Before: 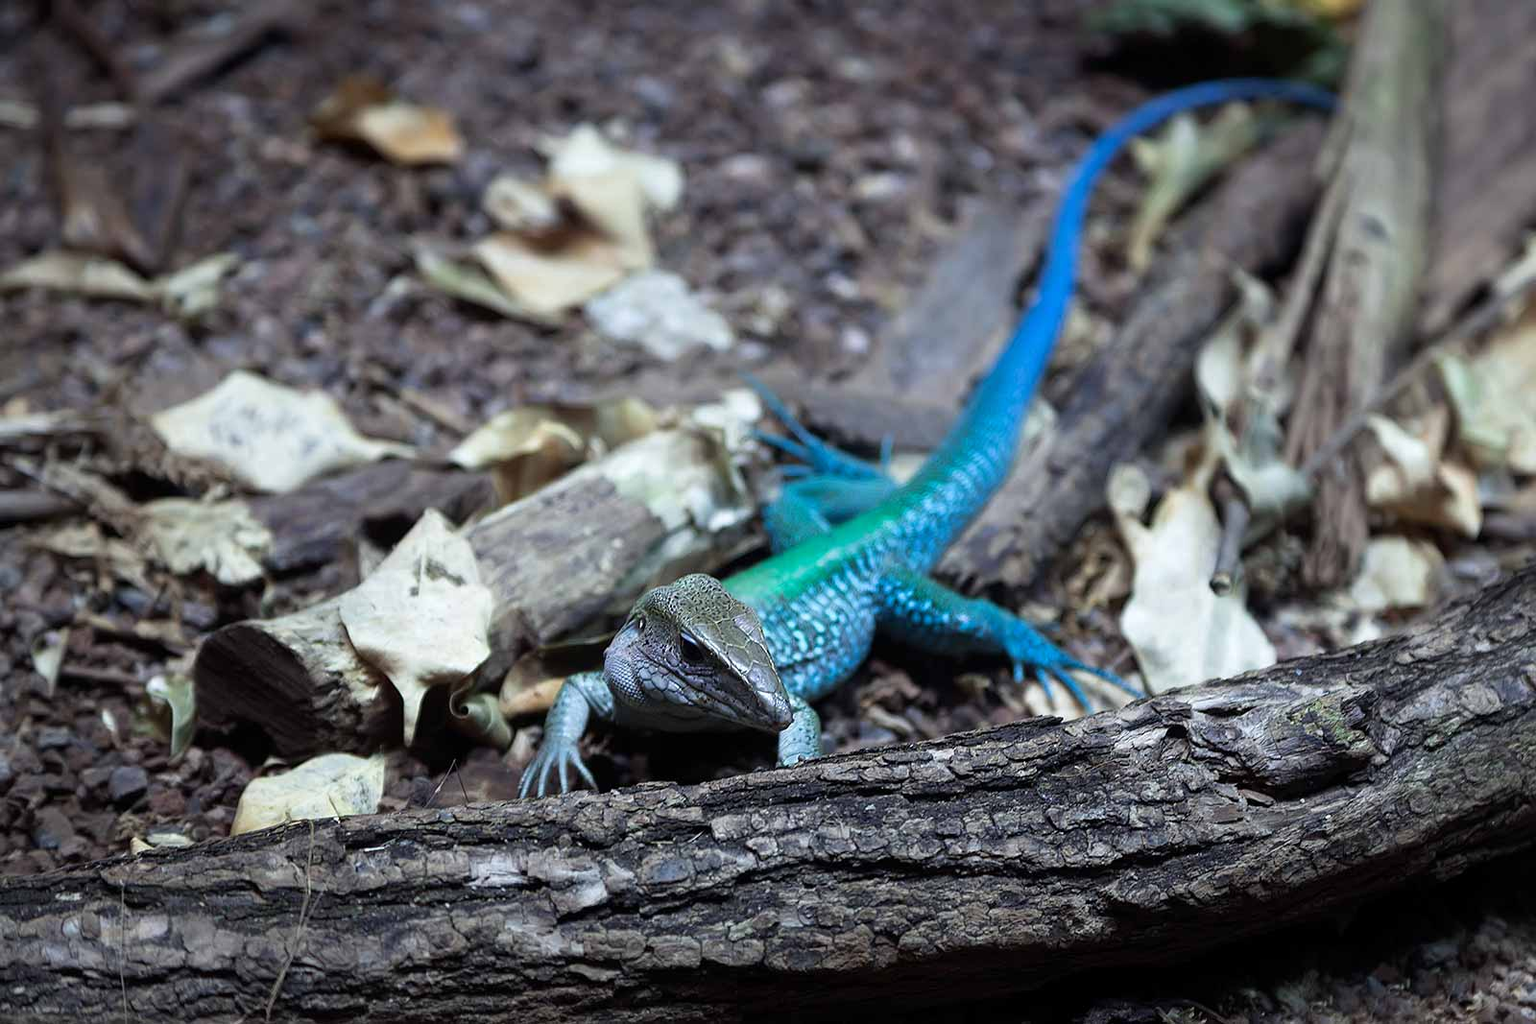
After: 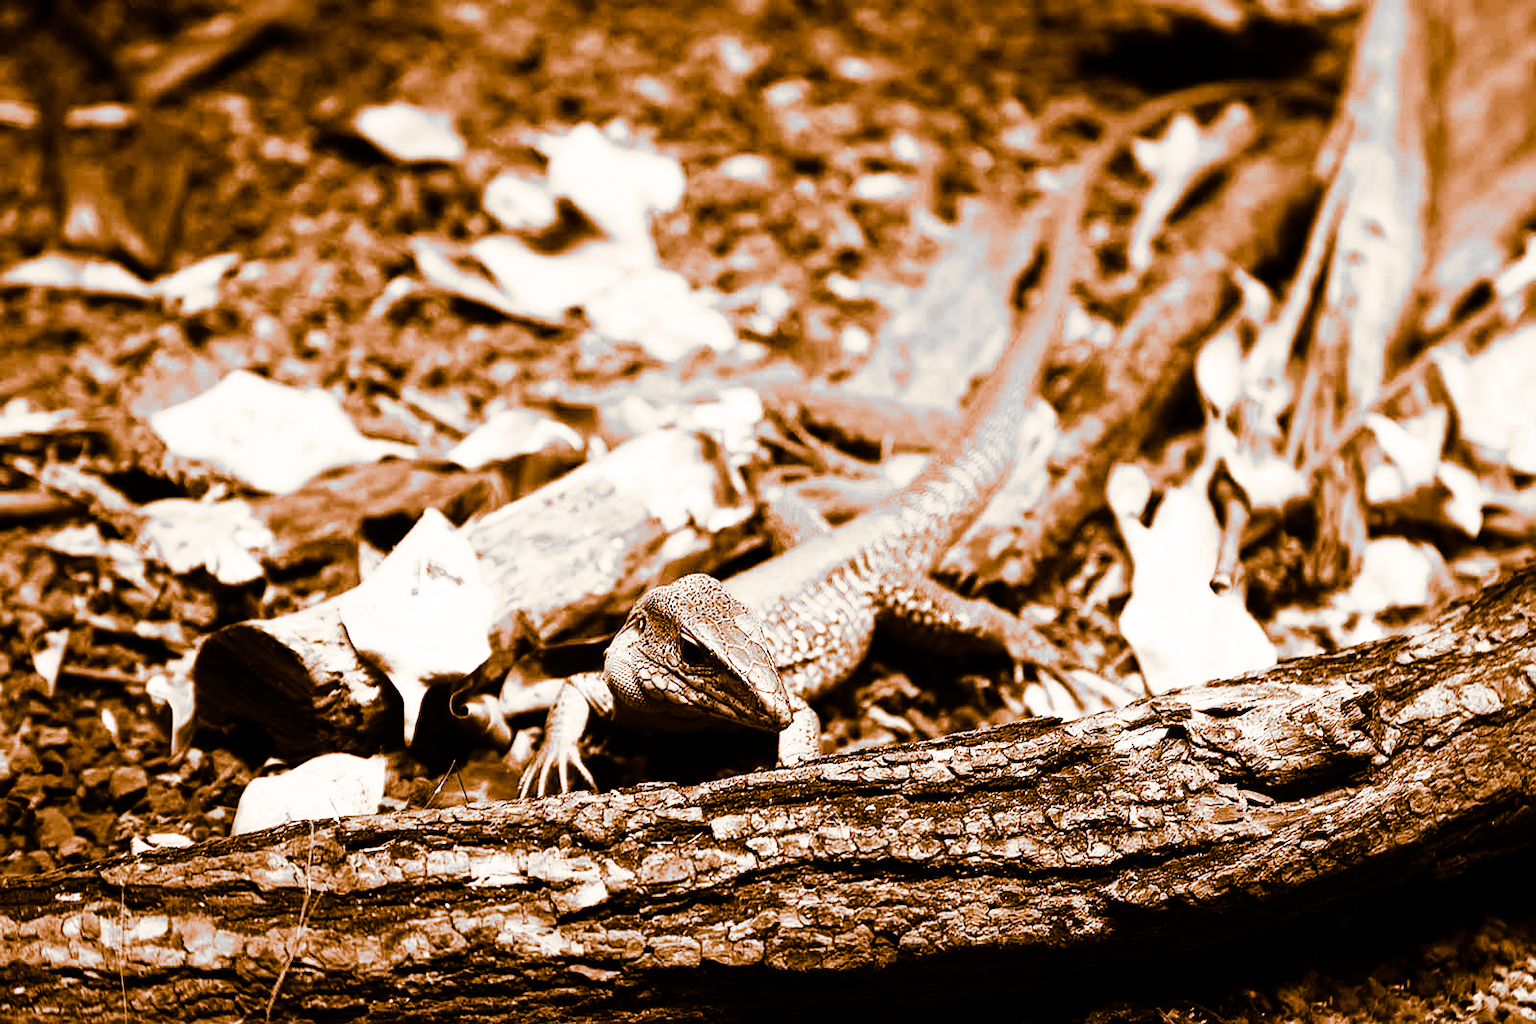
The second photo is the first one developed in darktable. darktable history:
rgb curve: curves: ch0 [(0, 0) (0.21, 0.15) (0.24, 0.21) (0.5, 0.75) (0.75, 0.96) (0.89, 0.99) (1, 1)]; ch1 [(0, 0.02) (0.21, 0.13) (0.25, 0.2) (0.5, 0.67) (0.75, 0.9) (0.89, 0.97) (1, 1)]; ch2 [(0, 0.02) (0.21, 0.13) (0.25, 0.2) (0.5, 0.67) (0.75, 0.9) (0.89, 0.97) (1, 1)], compensate middle gray true
monochrome: on, module defaults
color correction: saturation 1.32
split-toning: shadows › hue 26°, shadows › saturation 0.92, highlights › hue 40°, highlights › saturation 0.92, balance -63, compress 0%
